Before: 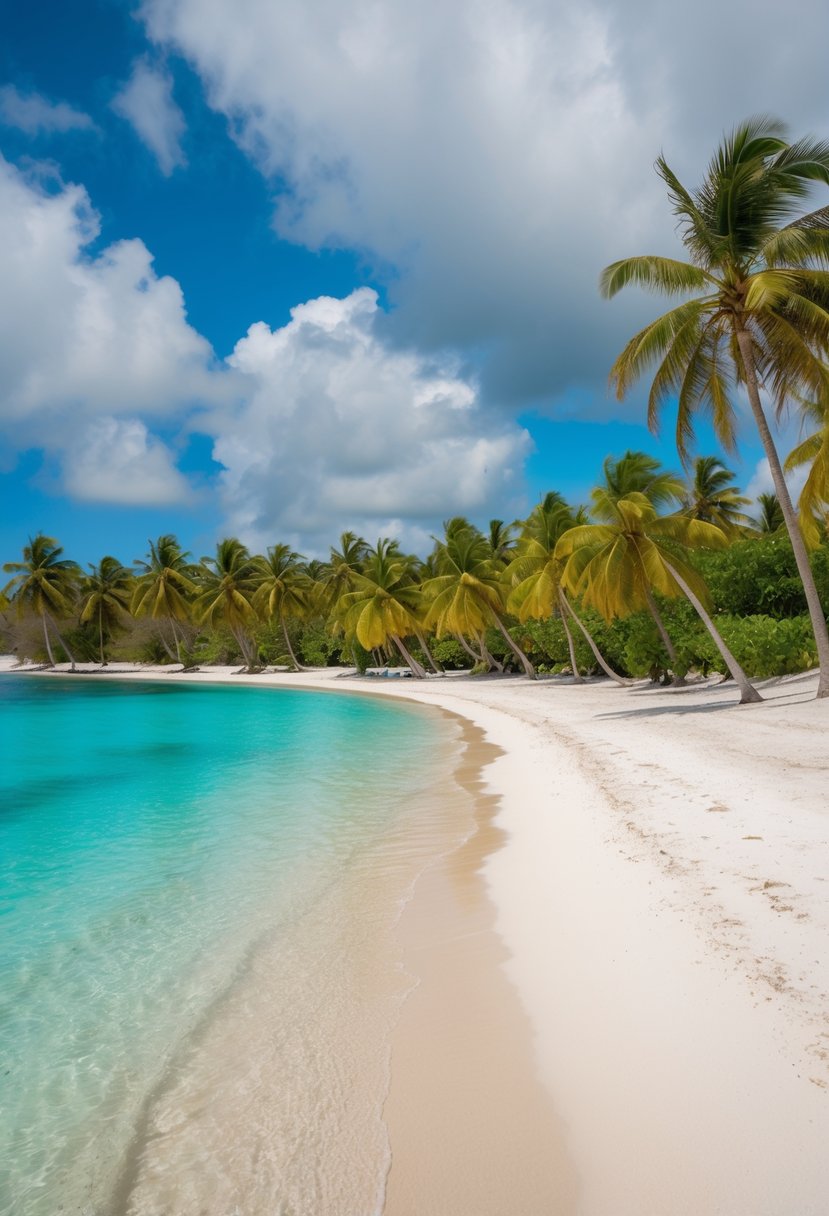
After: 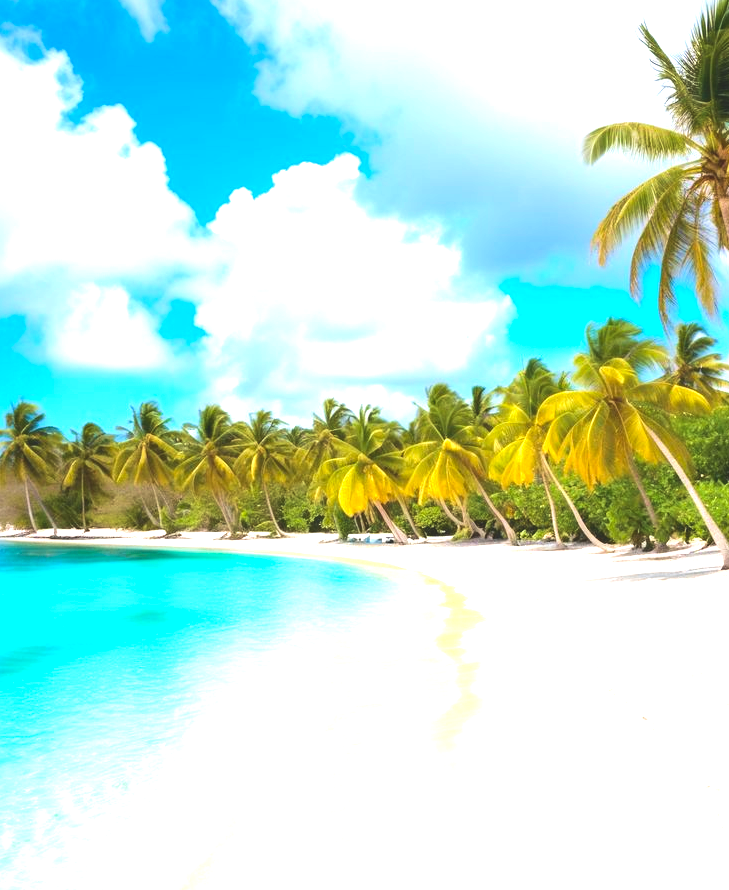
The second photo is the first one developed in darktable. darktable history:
crop and rotate: left 2.289%, top 11.051%, right 9.662%, bottom 15.679%
velvia: on, module defaults
tone equalizer: -8 EV -1.11 EV, -7 EV -1.04 EV, -6 EV -0.869 EV, -5 EV -0.6 EV, -3 EV 0.561 EV, -2 EV 0.89 EV, -1 EV 1.01 EV, +0 EV 1.05 EV, edges refinement/feathering 500, mask exposure compensation -1.57 EV, preserve details guided filter
contrast brightness saturation: contrast -0.292
exposure: black level correction 0, exposure 1.442 EV, compensate highlight preservation false
